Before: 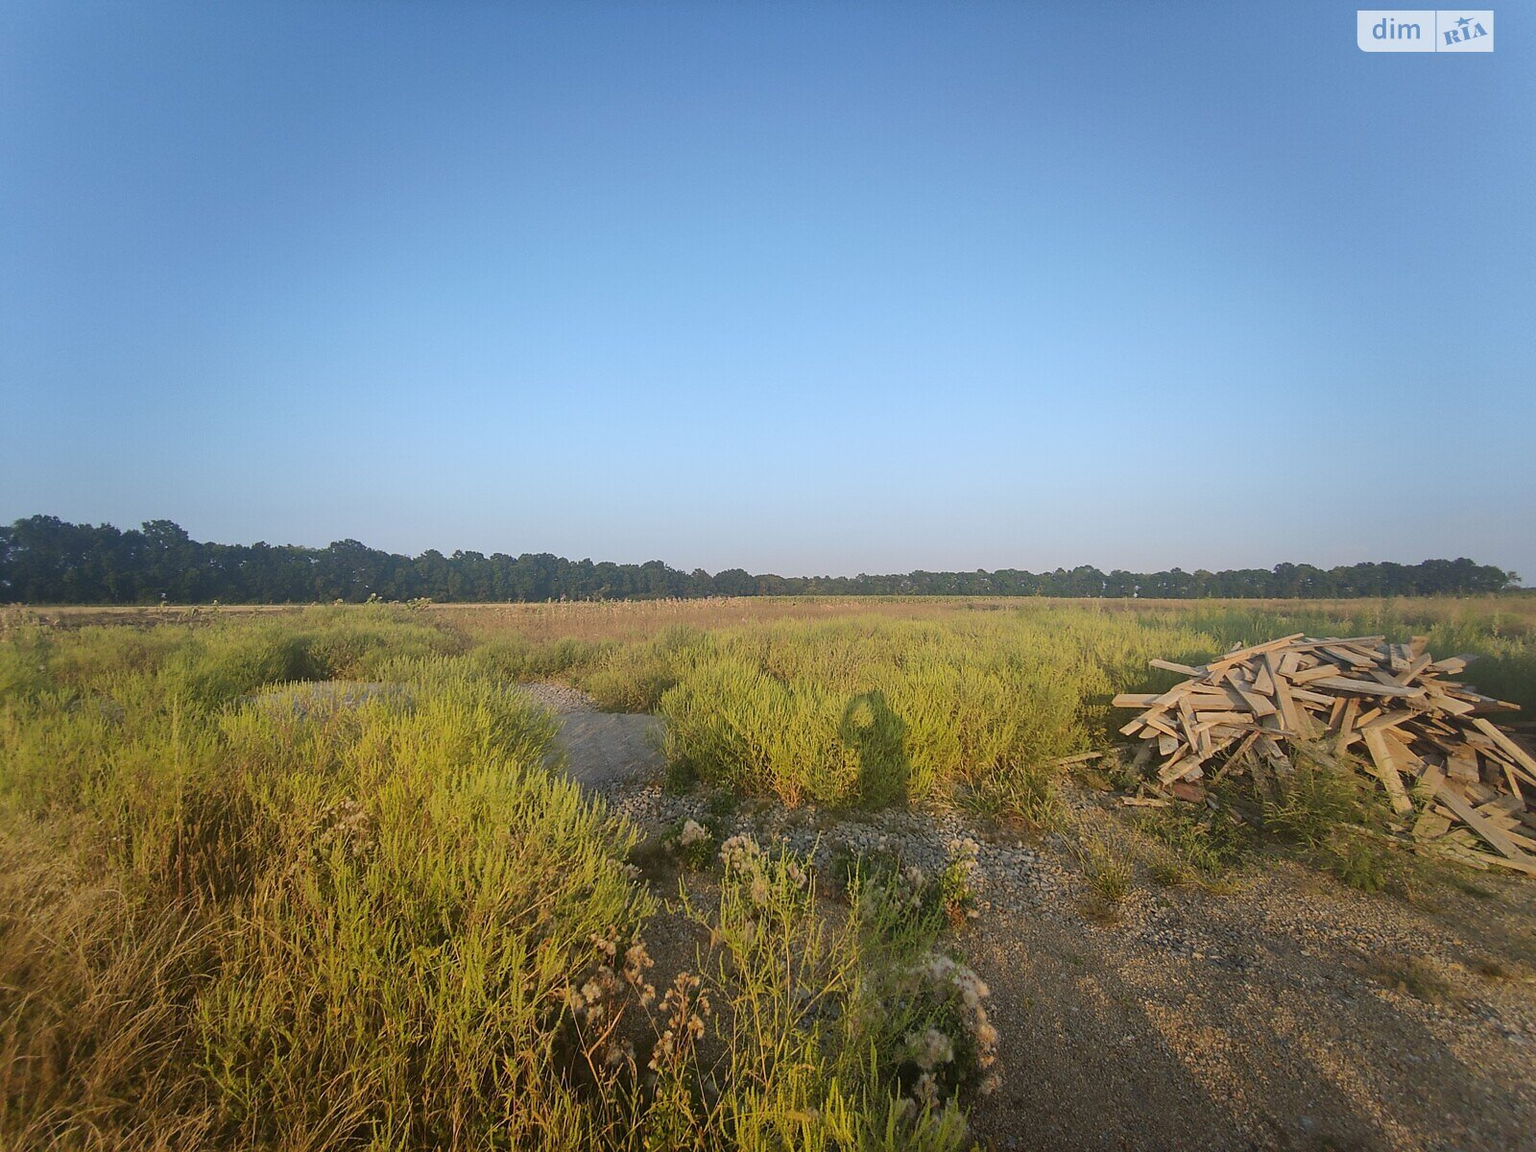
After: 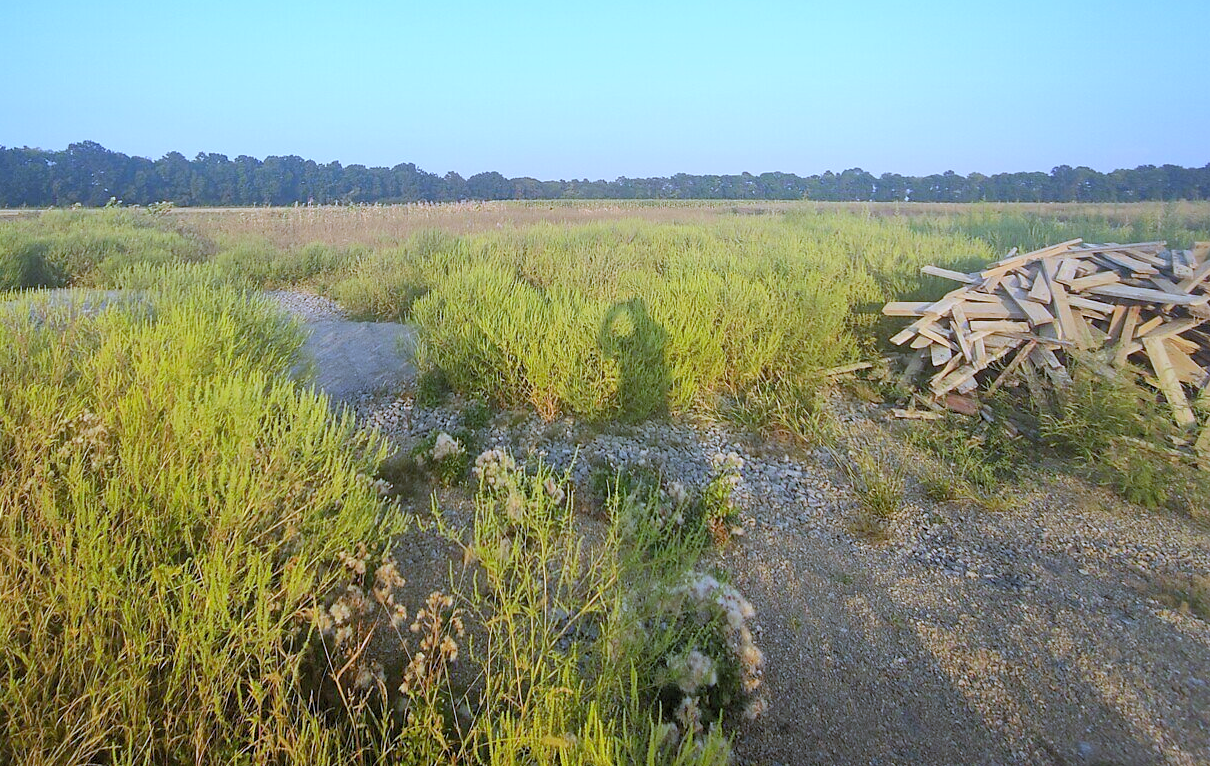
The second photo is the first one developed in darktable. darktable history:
levels: black 3.83%, white 90.64%, levels [0.044, 0.416, 0.908]
crop and rotate: left 17.299%, top 35.115%, right 7.015%, bottom 1.024%
white balance: red 0.871, blue 1.249
